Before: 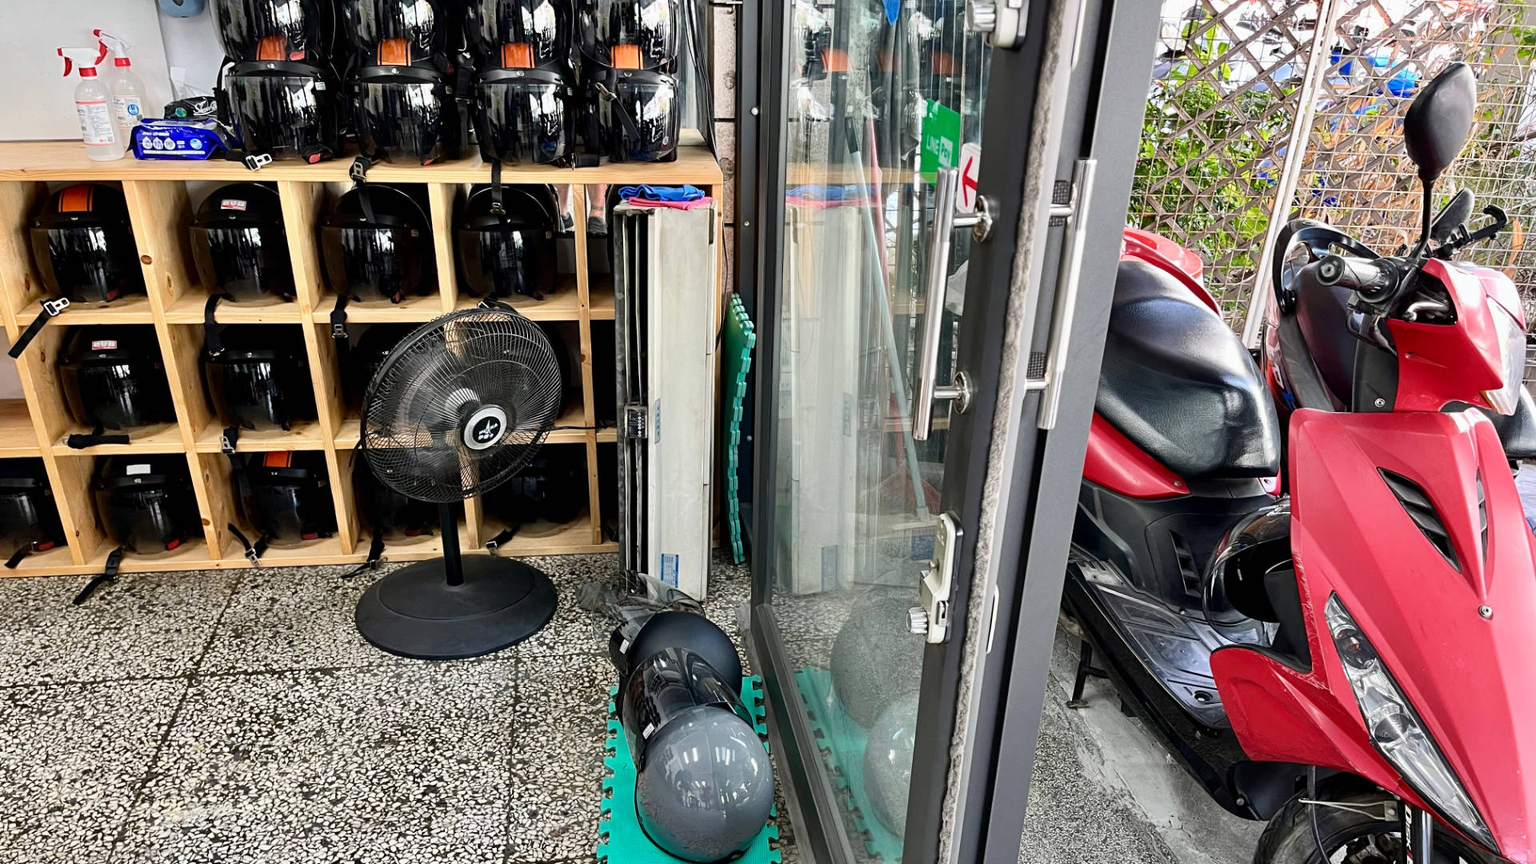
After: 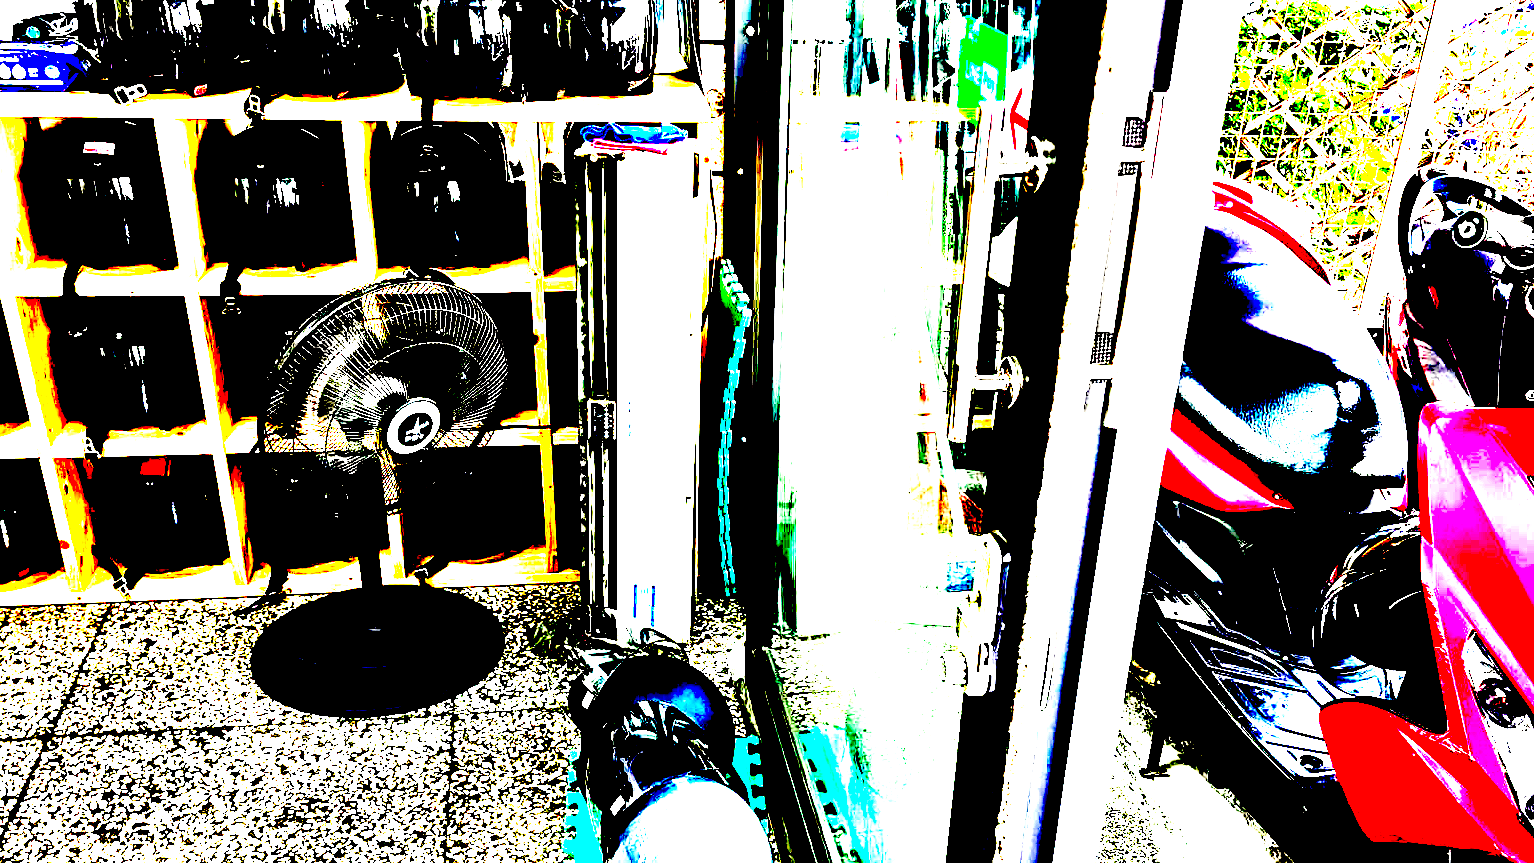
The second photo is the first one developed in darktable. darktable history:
crop and rotate: left 10.071%, top 10.071%, right 10.02%, bottom 10.02%
color balance: lift [1.005, 1.002, 0.998, 0.998], gamma [1, 1.021, 1.02, 0.979], gain [0.923, 1.066, 1.056, 0.934]
exposure: black level correction 0.1, exposure 3 EV, compensate highlight preservation false
